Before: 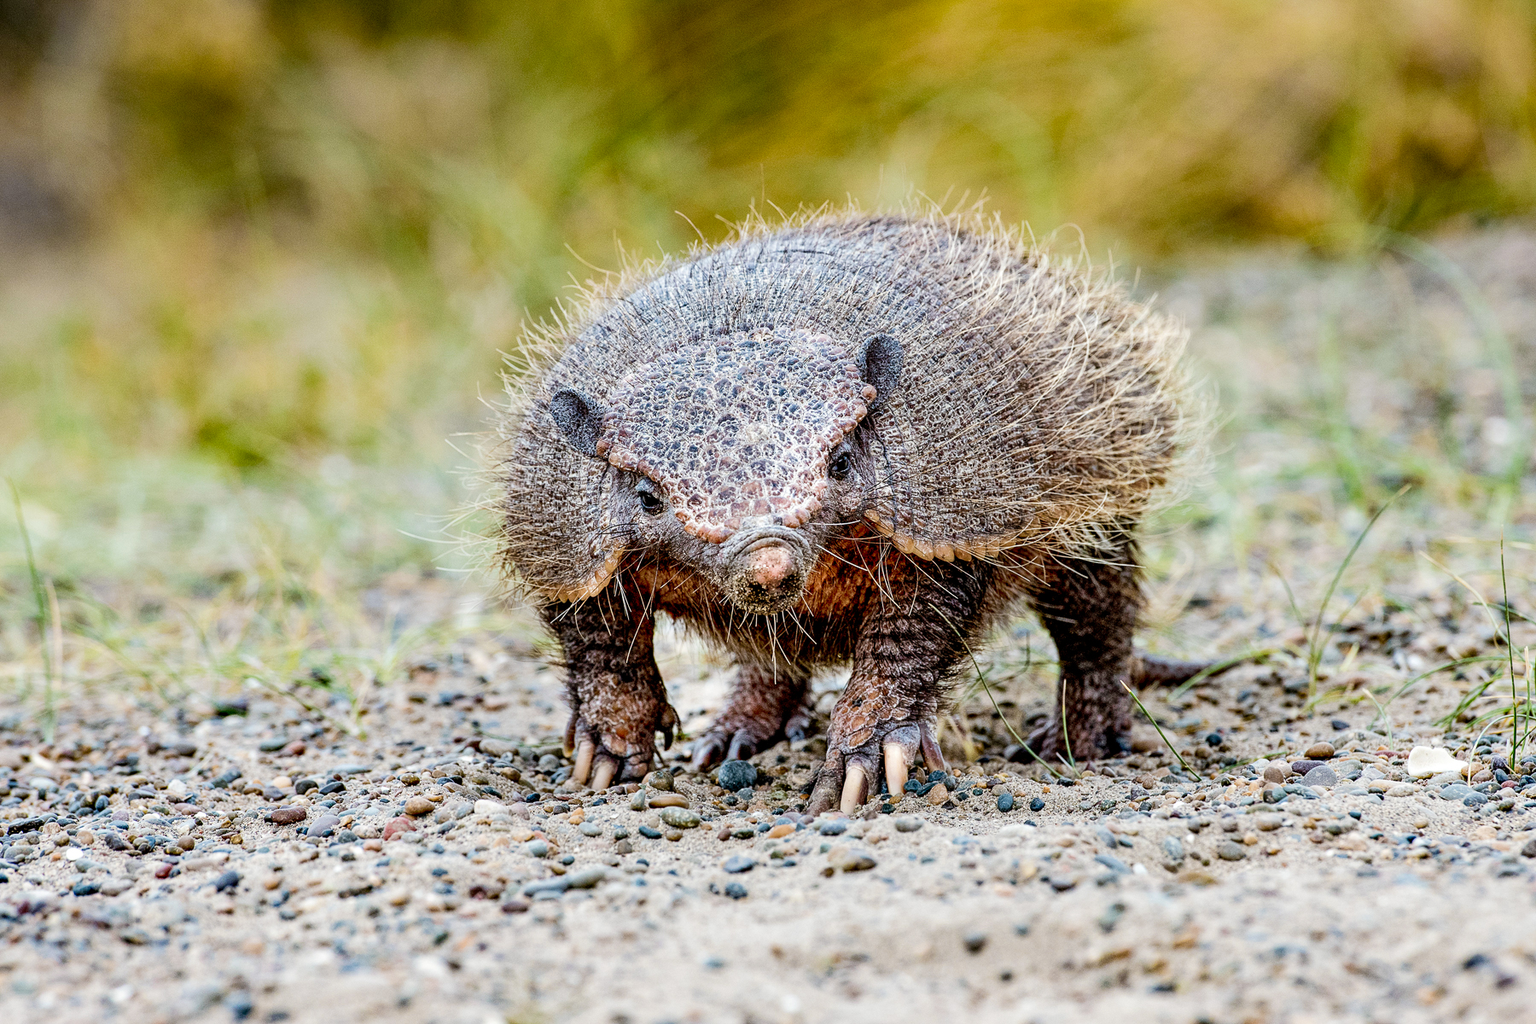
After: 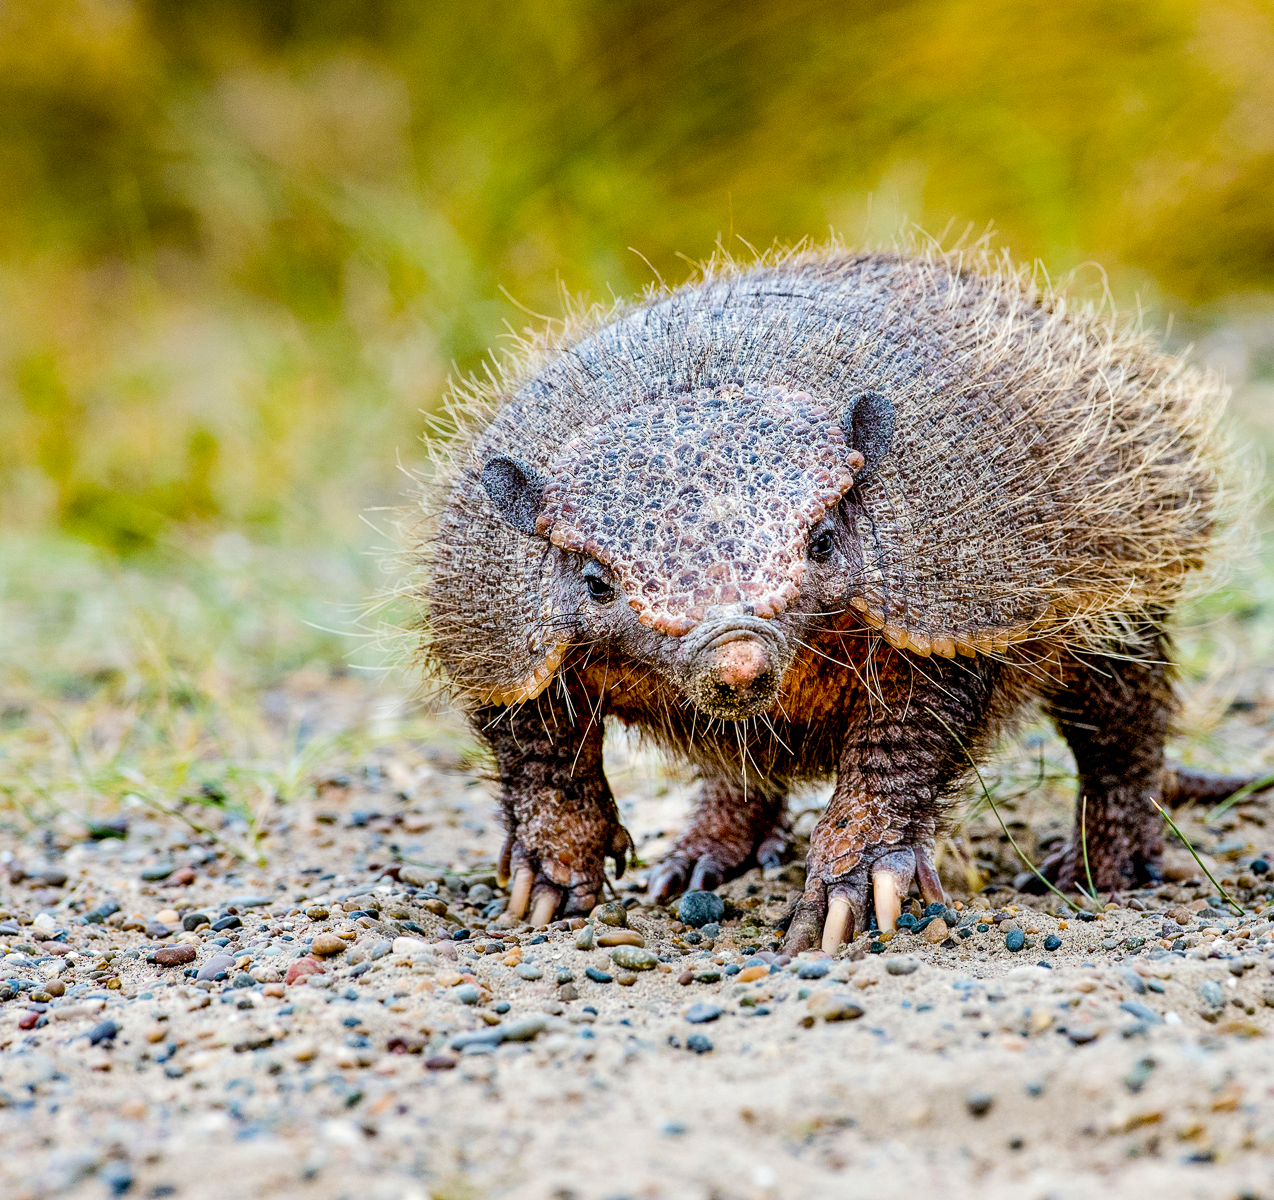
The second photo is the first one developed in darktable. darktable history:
color balance rgb: perceptual saturation grading › global saturation 30%, global vibrance 10%
crop and rotate: left 9.061%, right 20.142%
